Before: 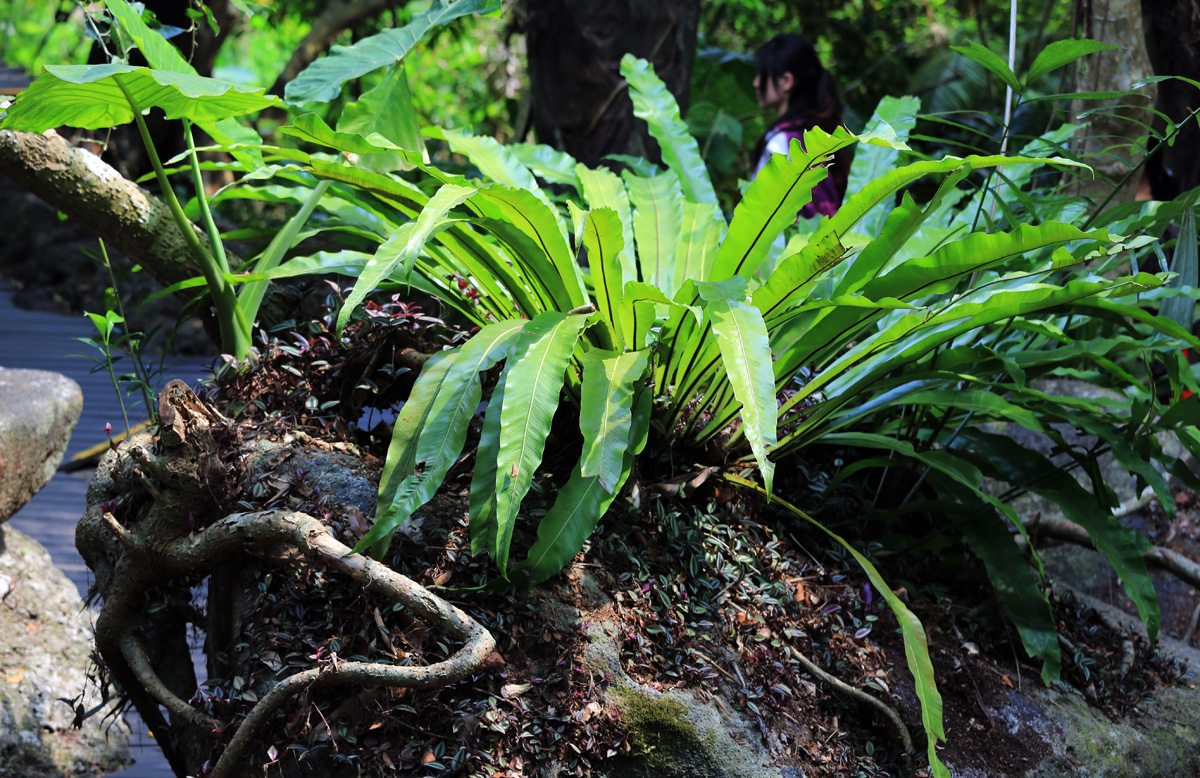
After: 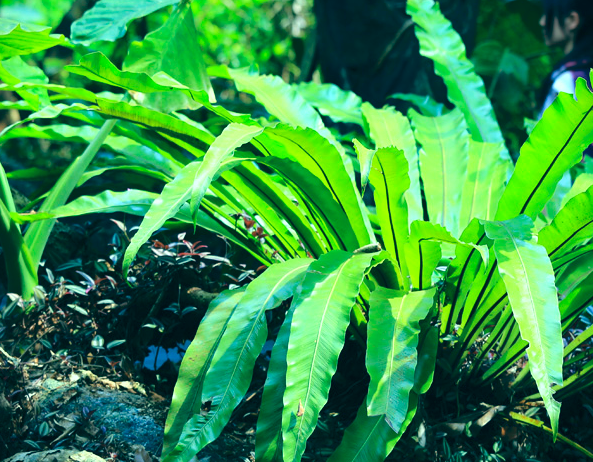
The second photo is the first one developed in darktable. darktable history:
exposure: exposure 0.401 EV, compensate highlight preservation false
color correction: highlights a* -20.02, highlights b* 9.8, shadows a* -20.93, shadows b* -10.83
vignetting: fall-off start 100.11%, saturation 0.003
crop: left 17.841%, top 7.861%, right 32.738%, bottom 32.678%
color balance rgb: perceptual saturation grading › global saturation -4.17%, global vibrance 14.239%
shadows and highlights: shadows 61.68, white point adjustment 0.505, highlights -34.33, compress 83.36%
